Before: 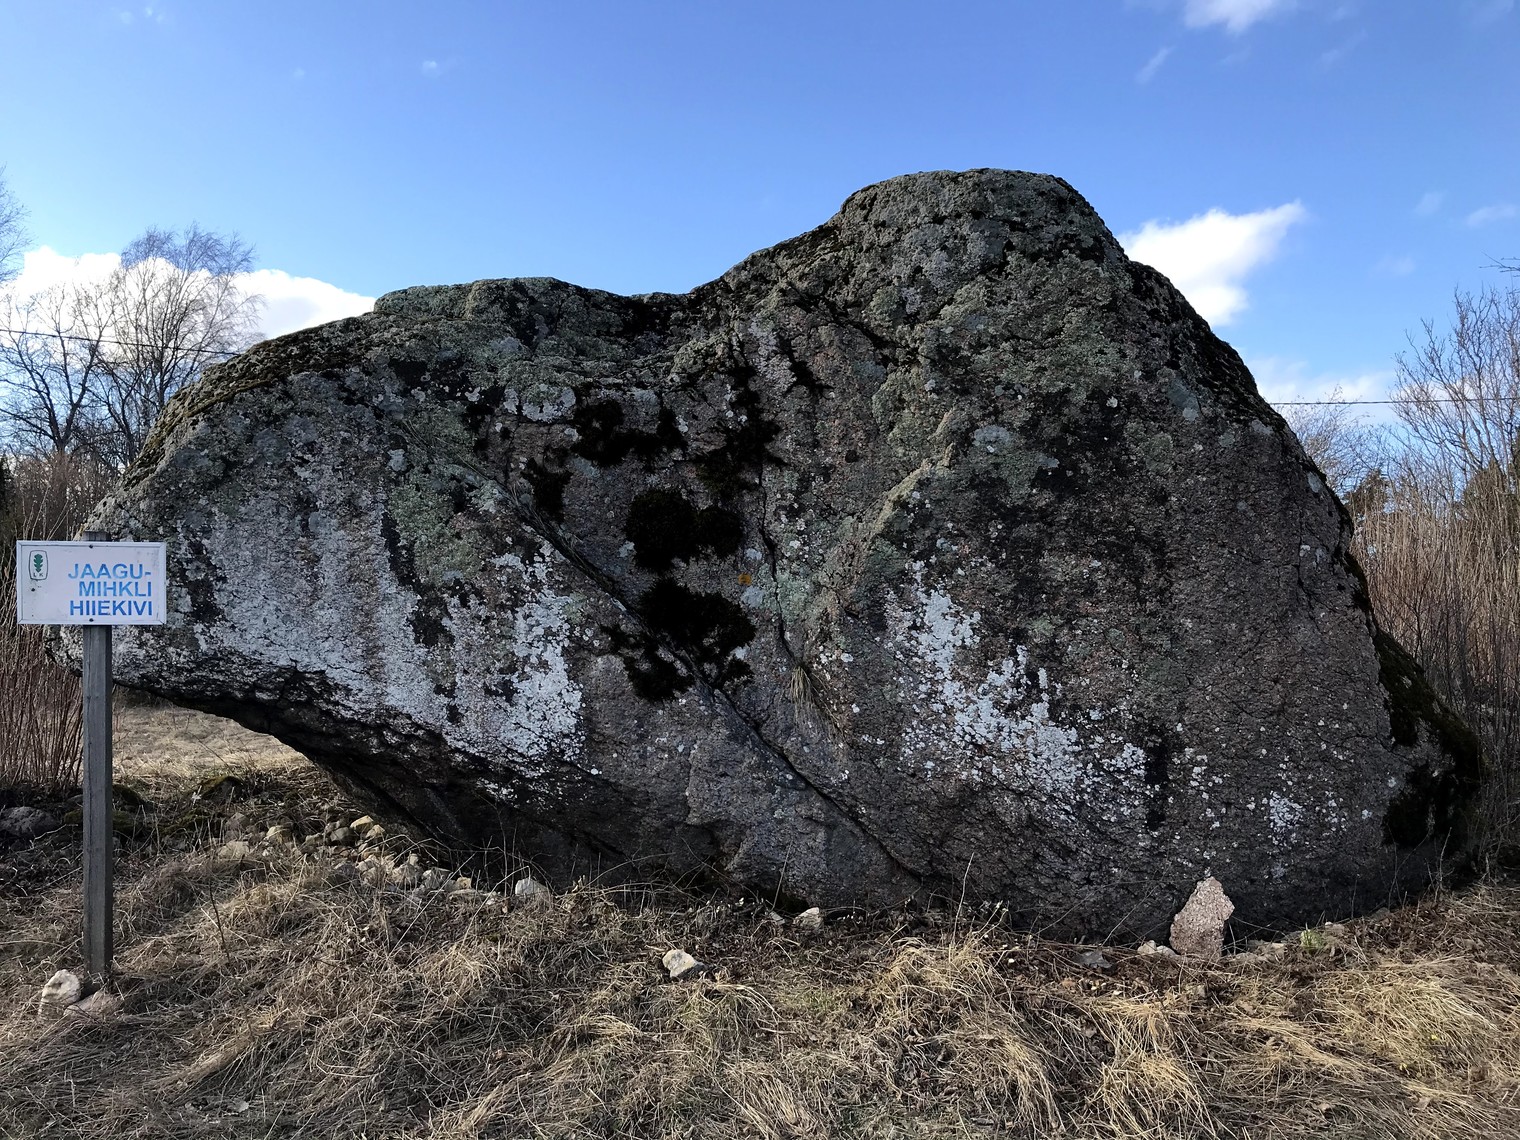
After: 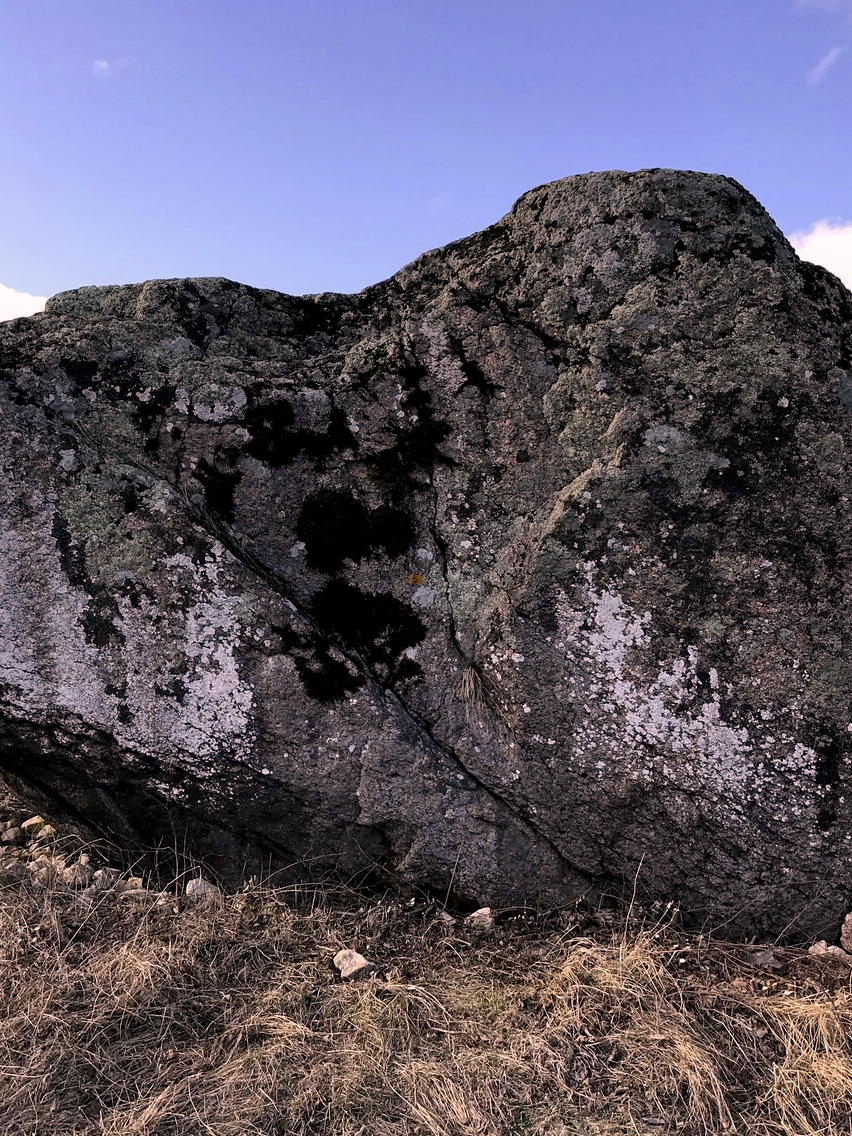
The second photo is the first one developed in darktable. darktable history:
crop: left 21.674%, right 22.086%
color correction: highlights a* 14.52, highlights b* 4.84
local contrast: highlights 100%, shadows 100%, detail 120%, midtone range 0.2
